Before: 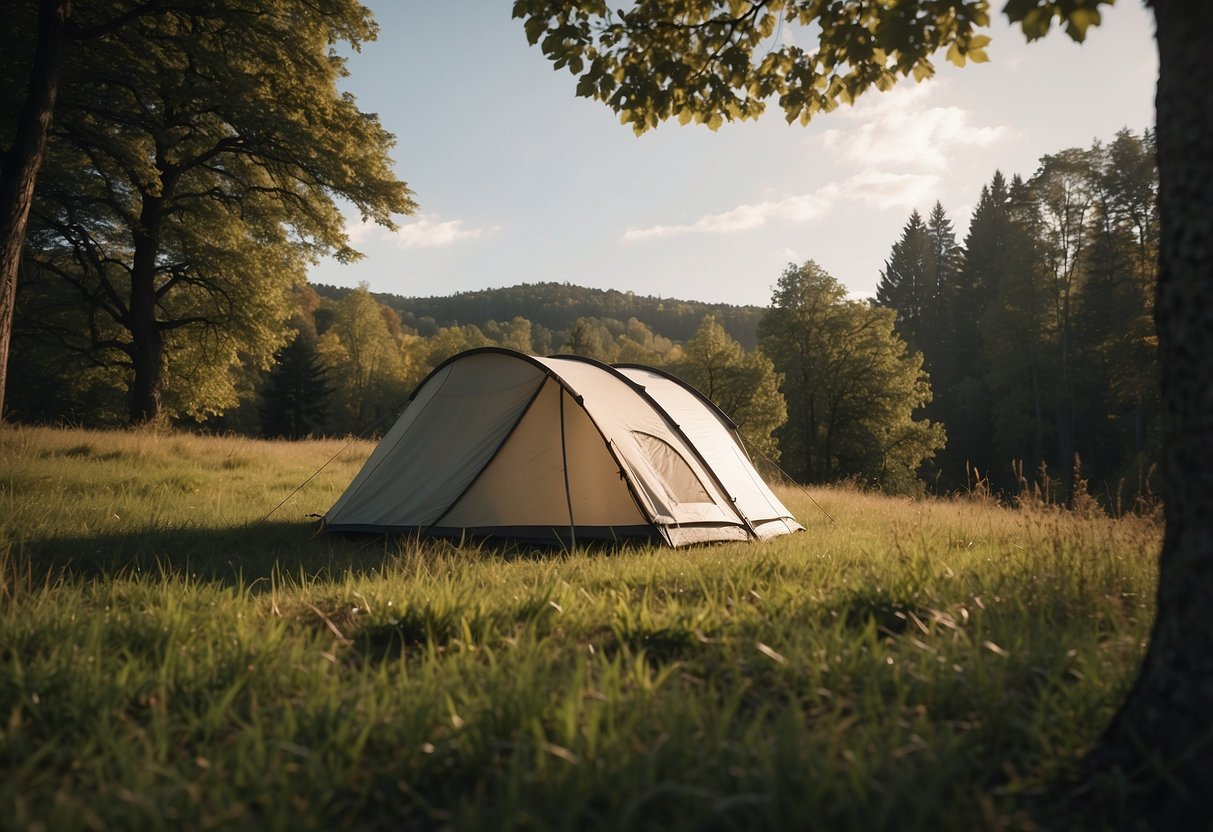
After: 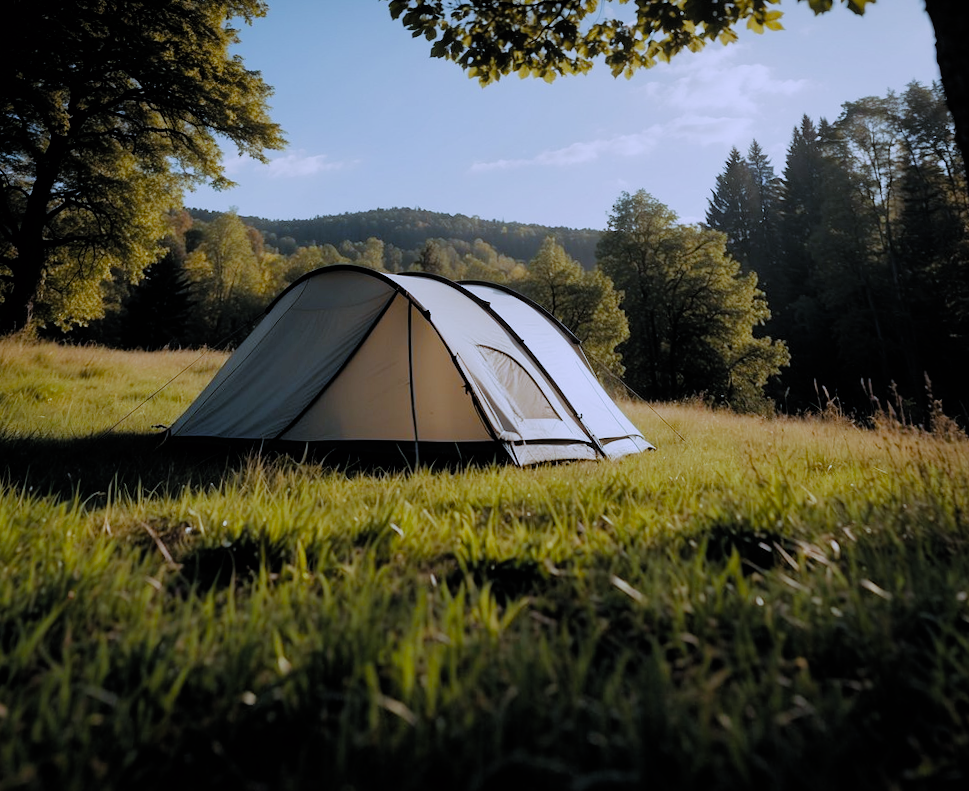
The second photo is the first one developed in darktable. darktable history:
white balance: emerald 1
crop and rotate: left 2.536%, right 1.107%, bottom 2.246%
color correction: highlights a* 15.03, highlights b* -25.07
filmic rgb: black relative exposure -4.4 EV, white relative exposure 5 EV, threshold 3 EV, hardness 2.23, latitude 40.06%, contrast 1.15, highlights saturation mix 10%, shadows ↔ highlights balance 1.04%, preserve chrominance RGB euclidean norm (legacy), color science v4 (2020), enable highlight reconstruction true
rotate and perspective: rotation 0.72°, lens shift (vertical) -0.352, lens shift (horizontal) -0.051, crop left 0.152, crop right 0.859, crop top 0.019, crop bottom 0.964
color balance: mode lift, gamma, gain (sRGB), lift [0.997, 0.979, 1.021, 1.011], gamma [1, 1.084, 0.916, 0.998], gain [1, 0.87, 1.13, 1.101], contrast 4.55%, contrast fulcrum 38.24%, output saturation 104.09%
